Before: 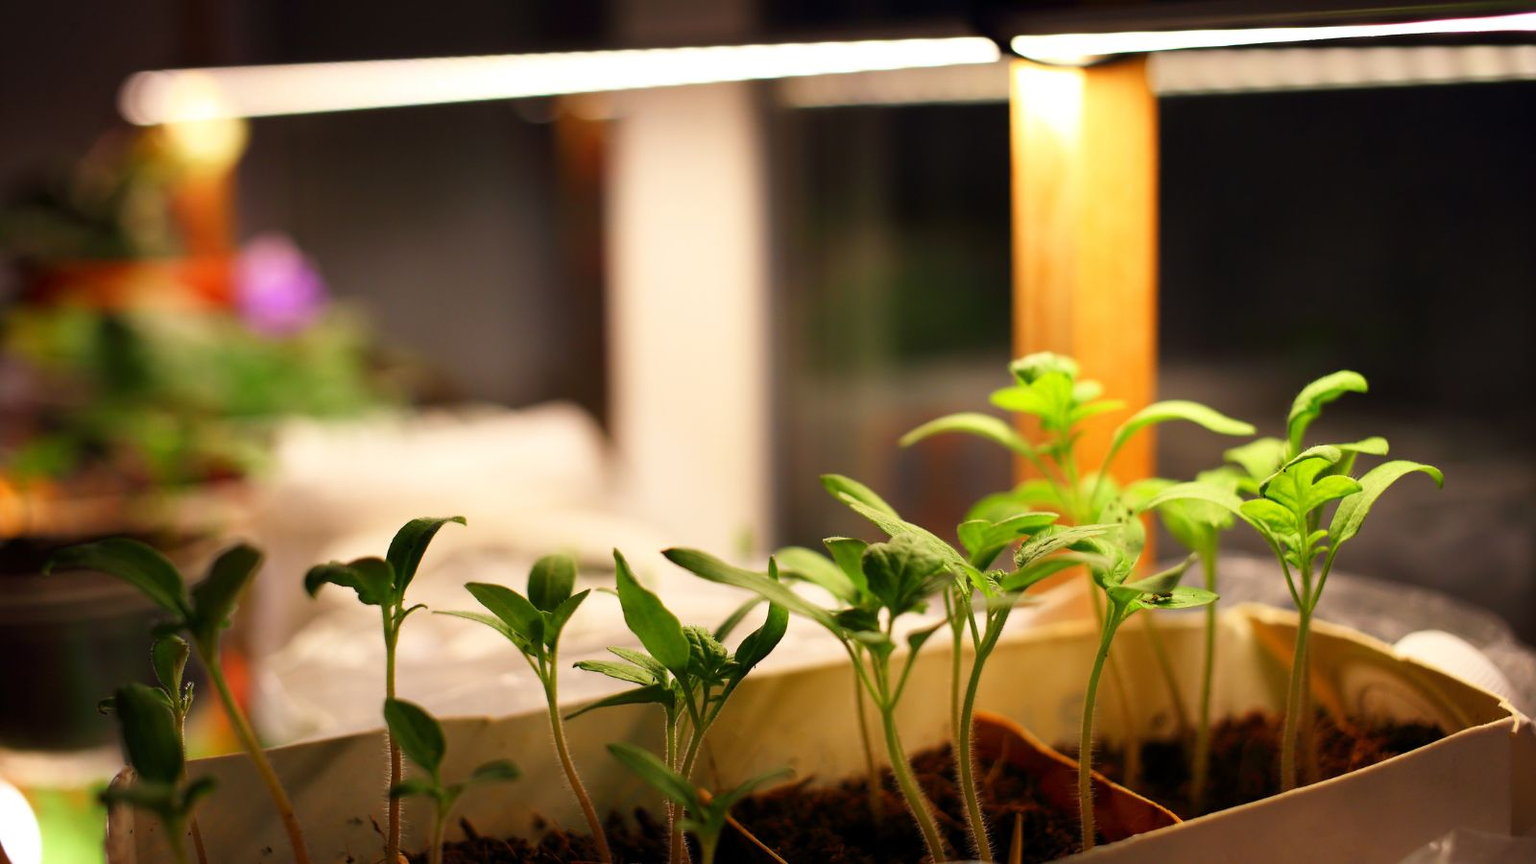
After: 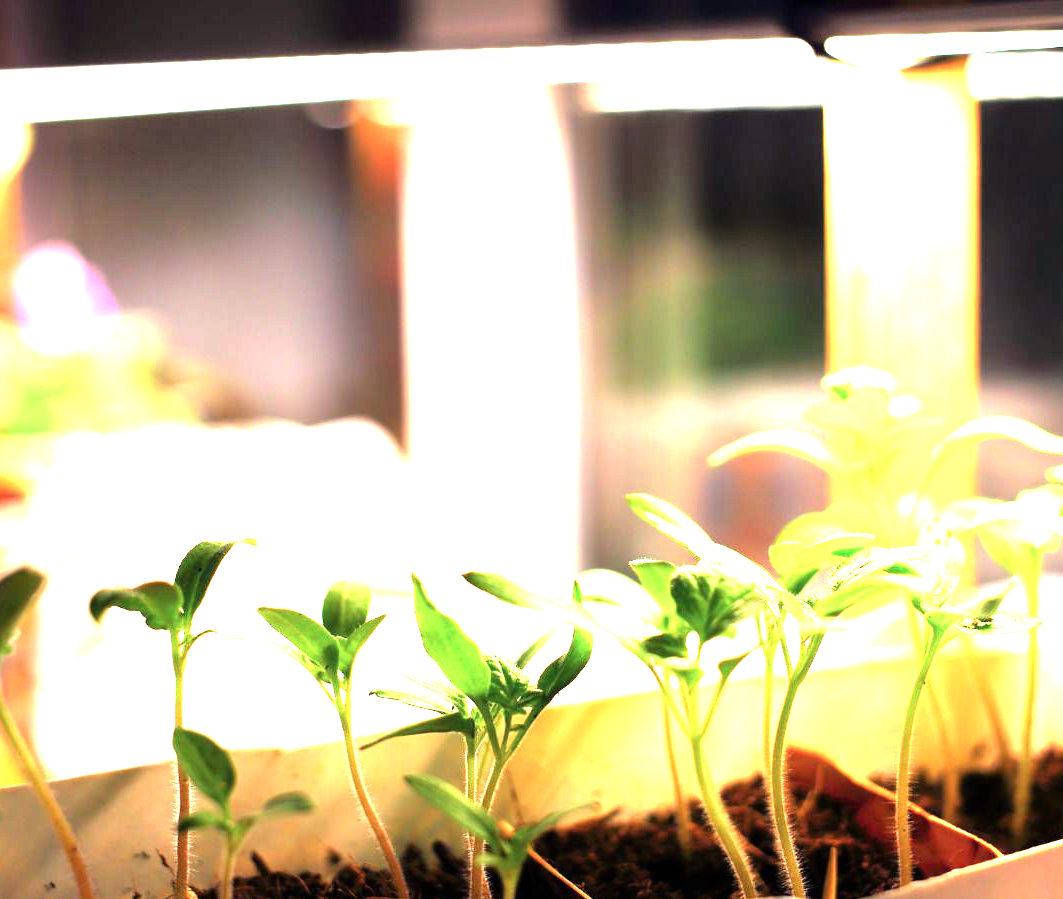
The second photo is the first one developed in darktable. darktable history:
tone equalizer: -8 EV -1.09 EV, -7 EV -1.01 EV, -6 EV -0.865 EV, -5 EV -0.585 EV, -3 EV 0.594 EV, -2 EV 0.885 EV, -1 EV 1.01 EV, +0 EV 1.06 EV
color calibration: illuminant as shot in camera, x 0.37, y 0.382, temperature 4316.56 K
crop and rotate: left 14.303%, right 19.198%
exposure: black level correction 0, exposure 1.87 EV, compensate highlight preservation false
